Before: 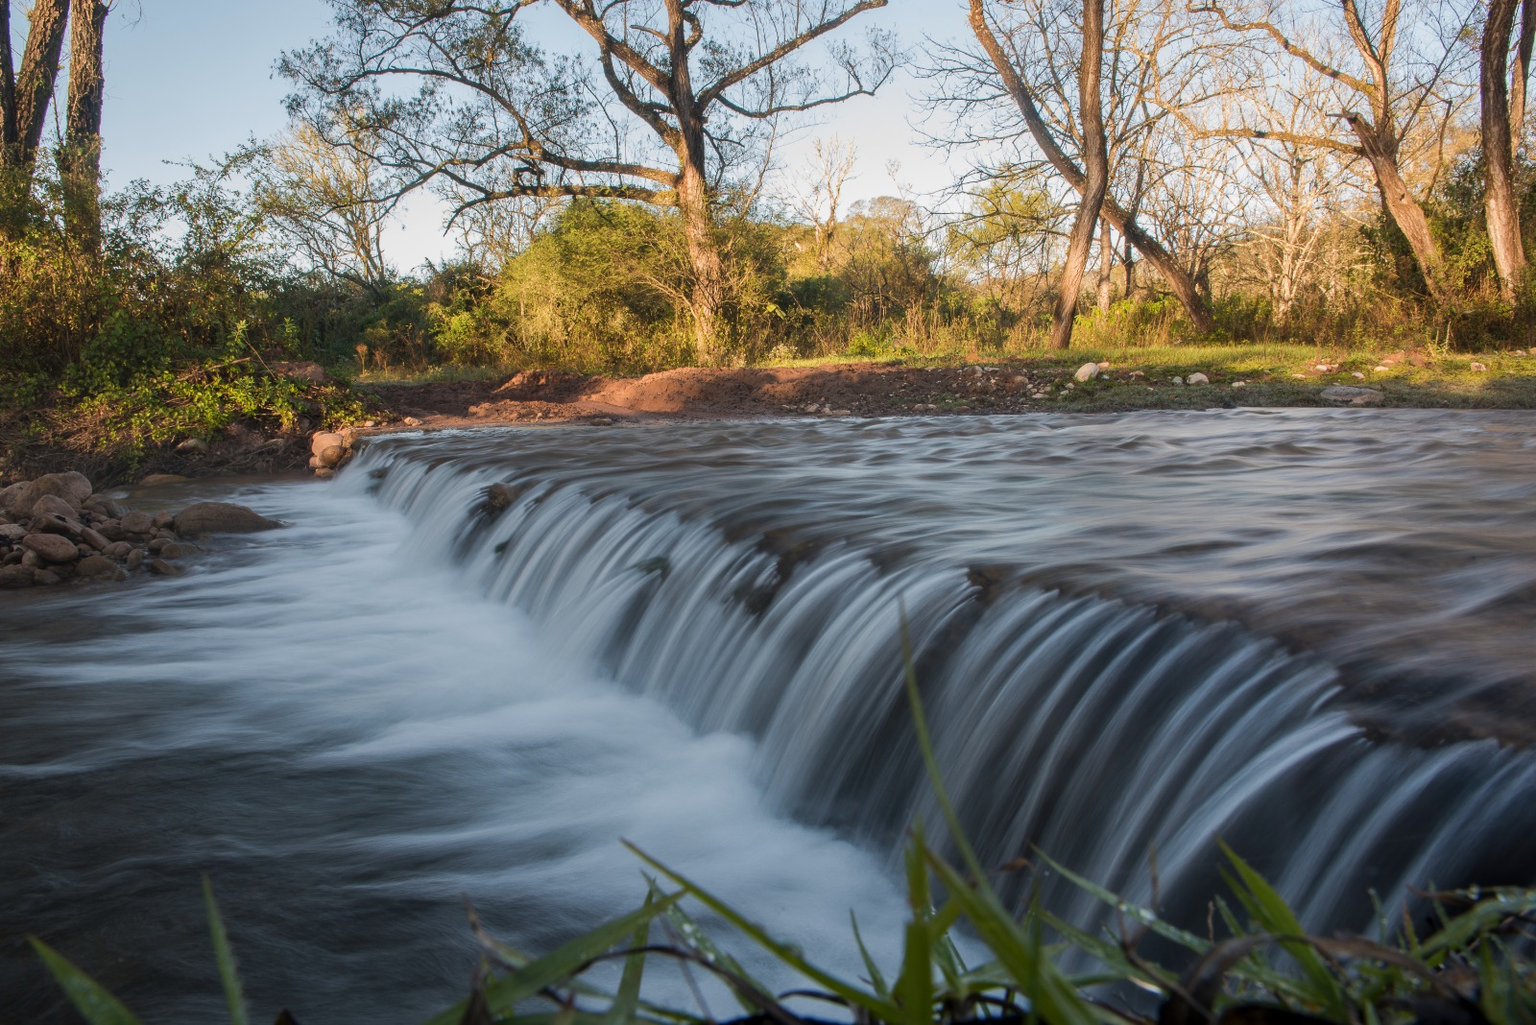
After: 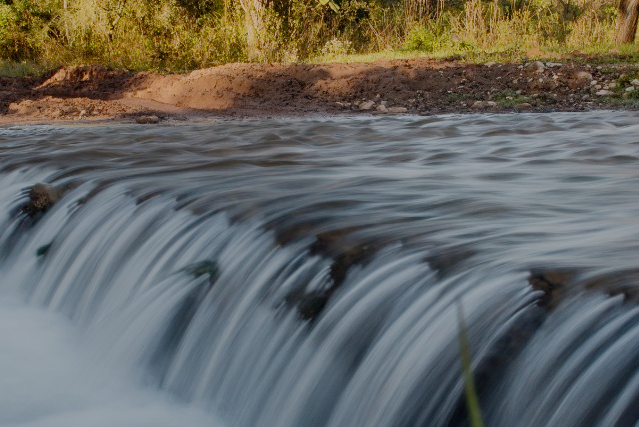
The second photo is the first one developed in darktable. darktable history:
crop: left 30%, top 30%, right 30%, bottom 30%
filmic rgb: middle gray luminance 18%, black relative exposure -7.5 EV, white relative exposure 8.5 EV, threshold 6 EV, target black luminance 0%, hardness 2.23, latitude 18.37%, contrast 0.878, highlights saturation mix 5%, shadows ↔ highlights balance 10.15%, add noise in highlights 0, preserve chrominance no, color science v3 (2019), use custom middle-gray values true, iterations of high-quality reconstruction 0, contrast in highlights soft, enable highlight reconstruction true
